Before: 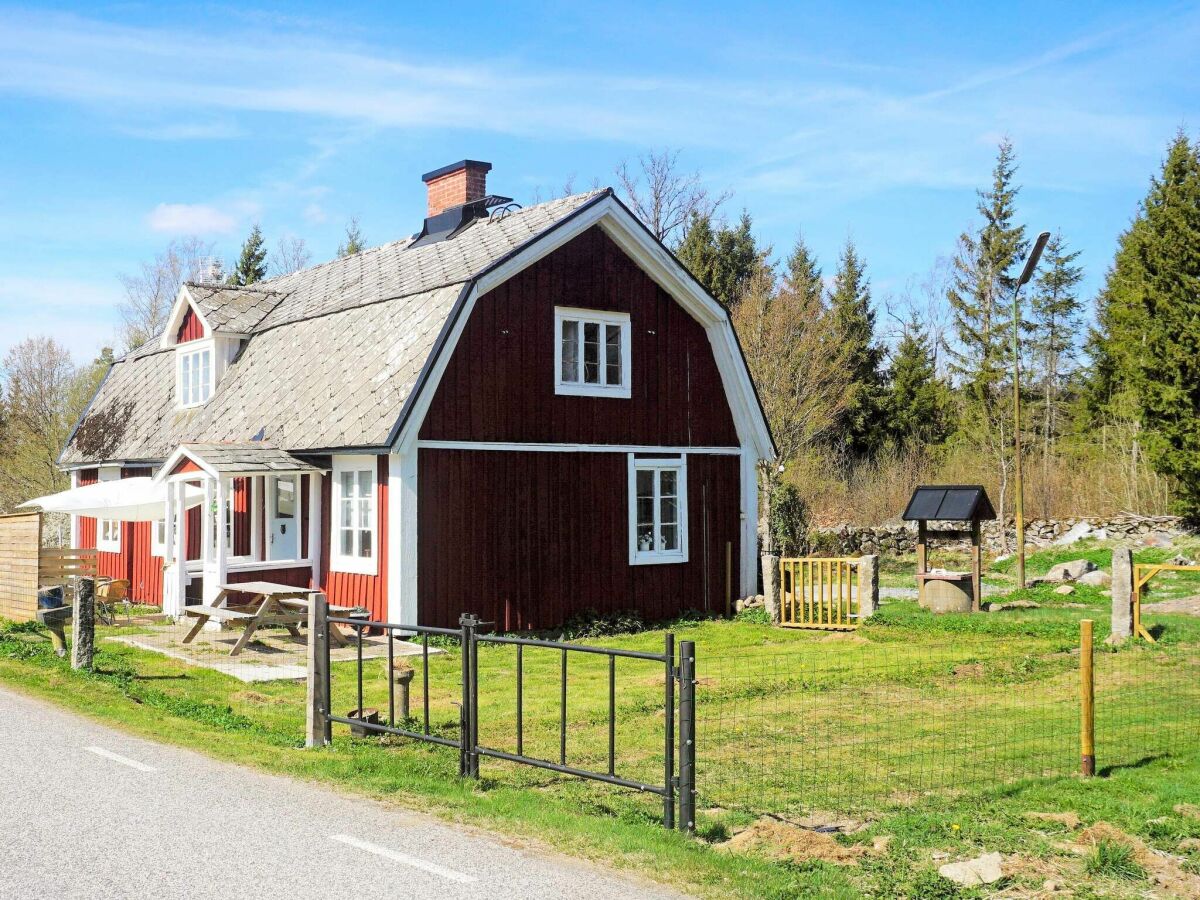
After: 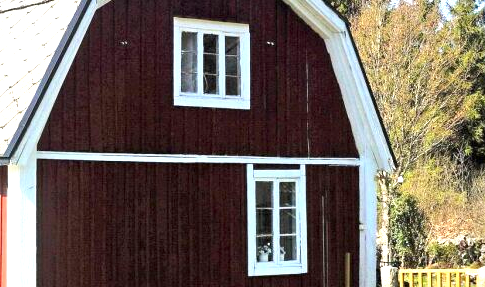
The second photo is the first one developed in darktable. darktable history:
tone equalizer: on, module defaults
exposure: exposure 1 EV, compensate highlight preservation false
crop: left 31.751%, top 32.172%, right 27.8%, bottom 35.83%
